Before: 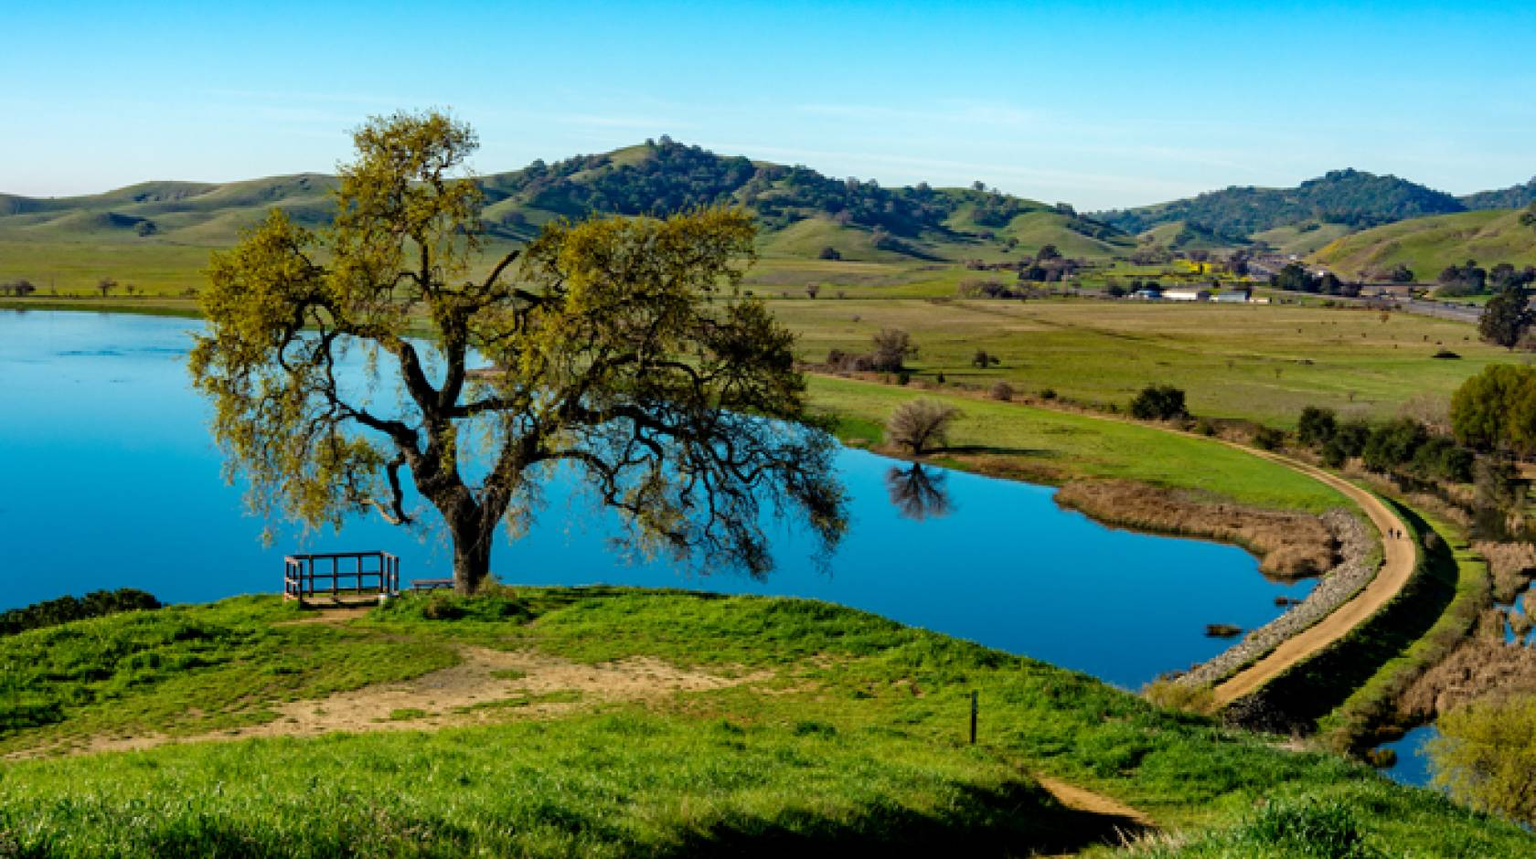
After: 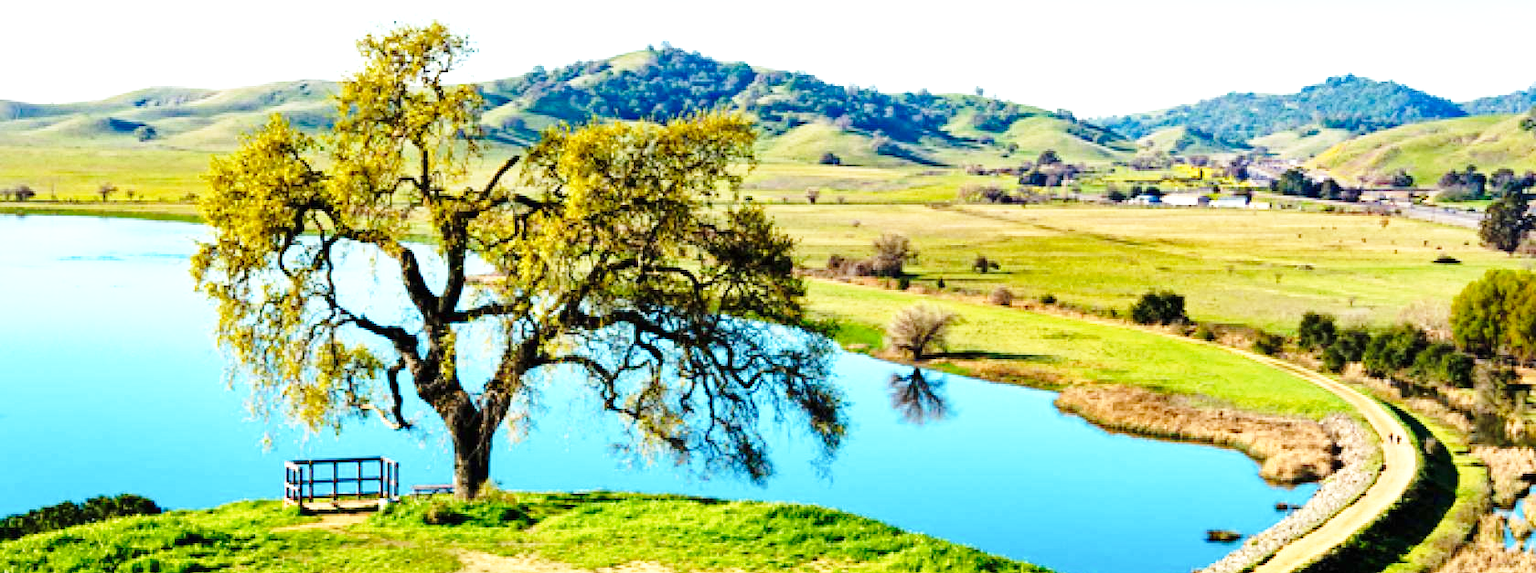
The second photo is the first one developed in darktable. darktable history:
base curve: curves: ch0 [(0, 0) (0.028, 0.03) (0.121, 0.232) (0.46, 0.748) (0.859, 0.968) (1, 1)], preserve colors none
exposure: black level correction 0, exposure 1.289 EV, compensate highlight preservation false
local contrast: mode bilateral grid, contrast 9, coarseness 25, detail 115%, midtone range 0.2
crop: top 11.148%, bottom 22.058%
tone equalizer: on, module defaults
